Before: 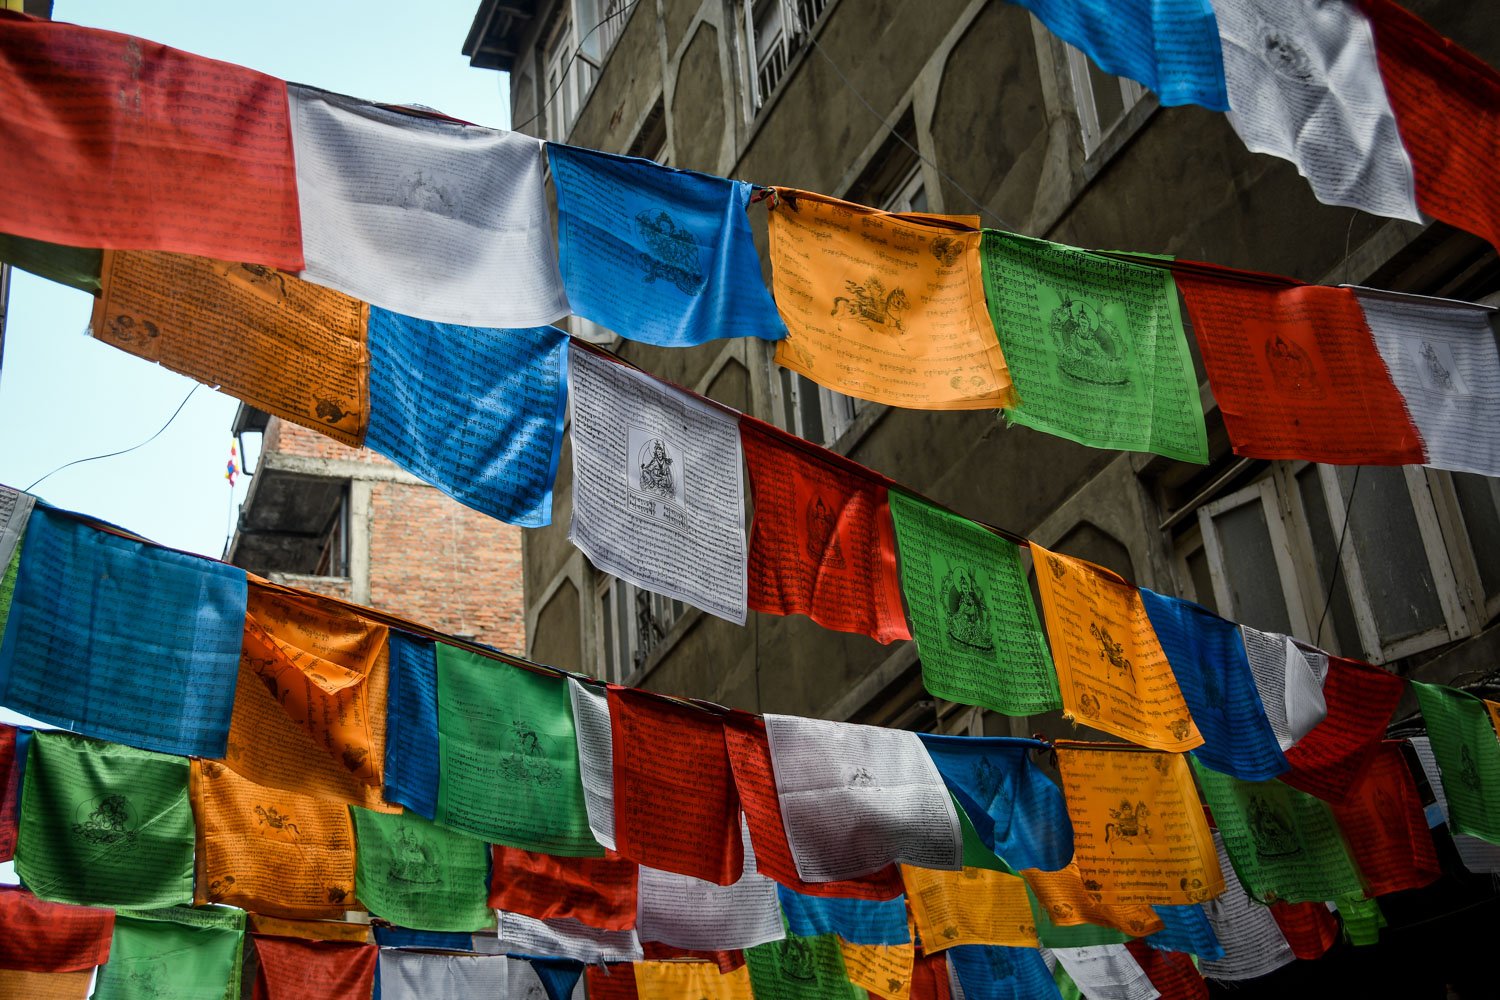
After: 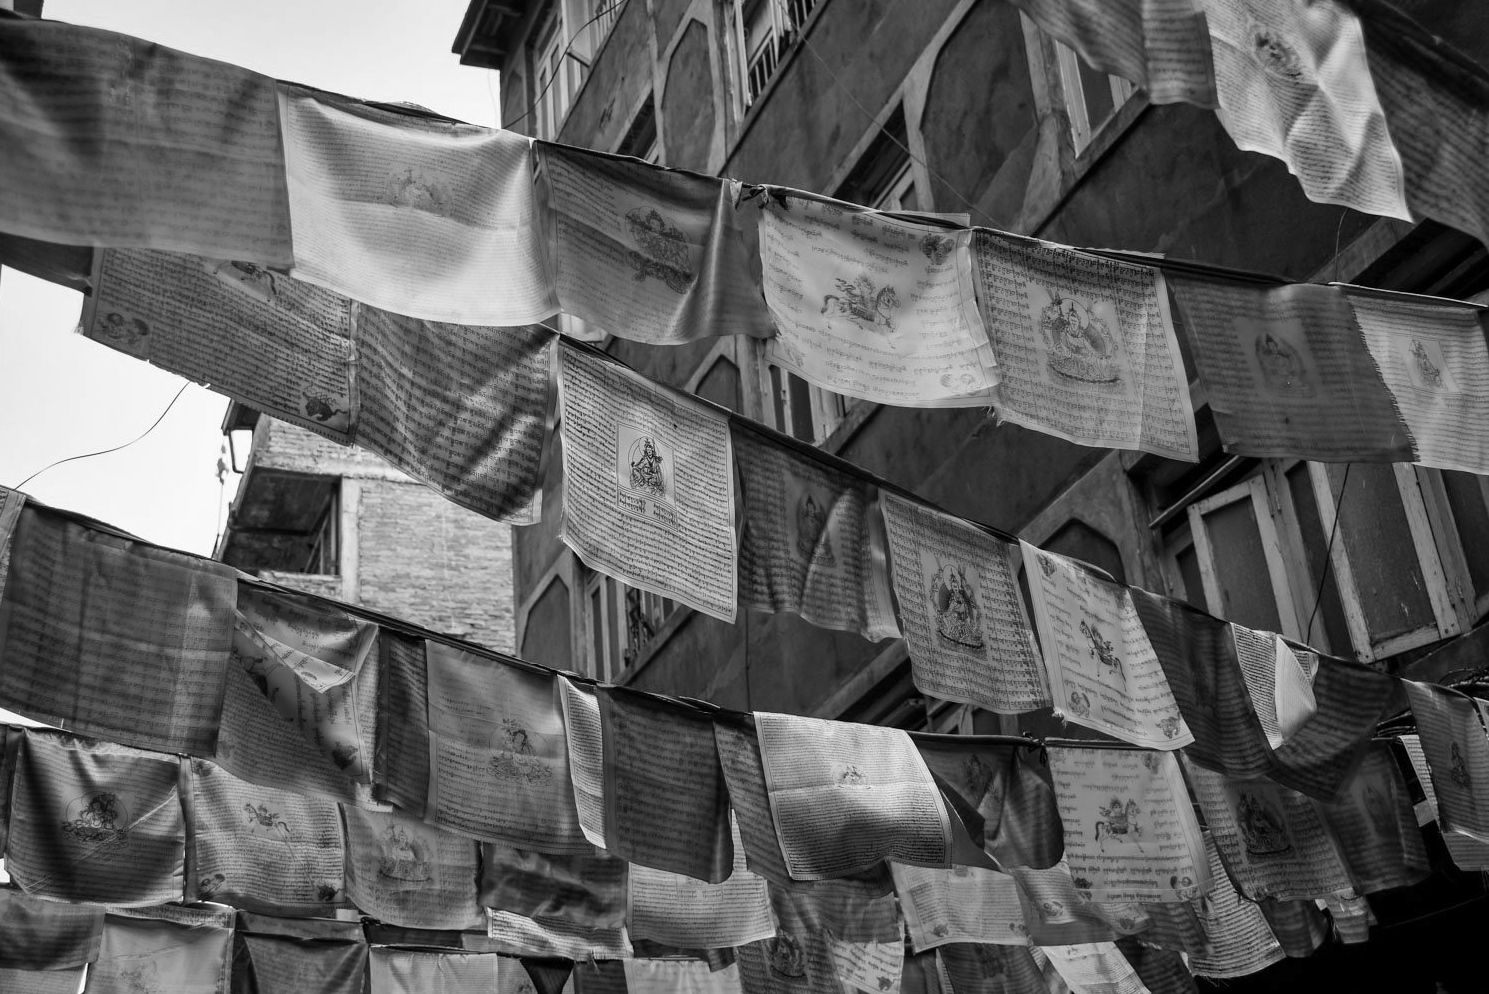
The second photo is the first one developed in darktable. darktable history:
crop and rotate: left 0.684%, top 0.213%, bottom 0.312%
color zones: curves: ch1 [(0, -0.394) (0.143, -0.394) (0.286, -0.394) (0.429, -0.392) (0.571, -0.391) (0.714, -0.391) (0.857, -0.391) (1, -0.394)]
shadows and highlights: low approximation 0.01, soften with gaussian
